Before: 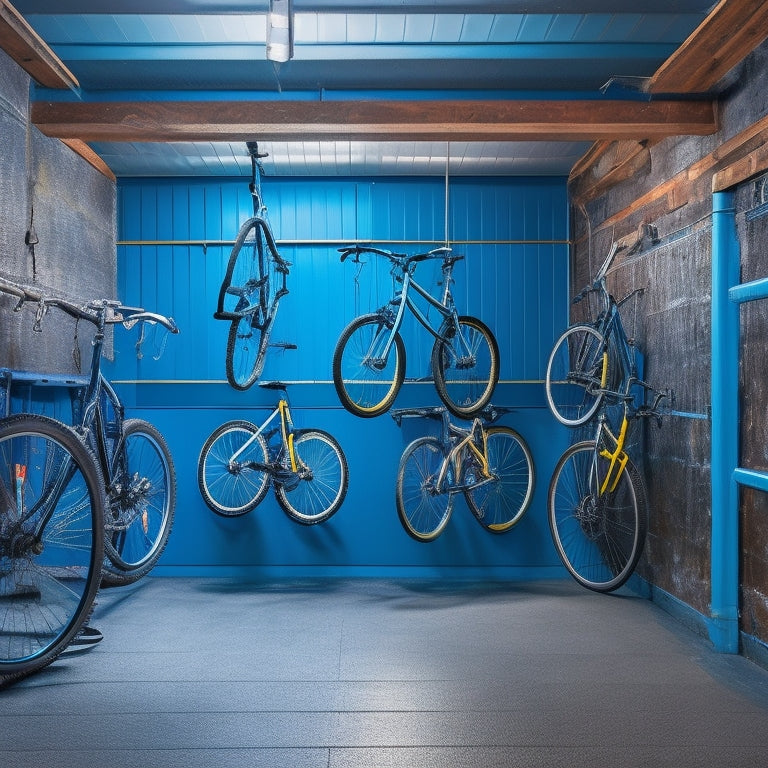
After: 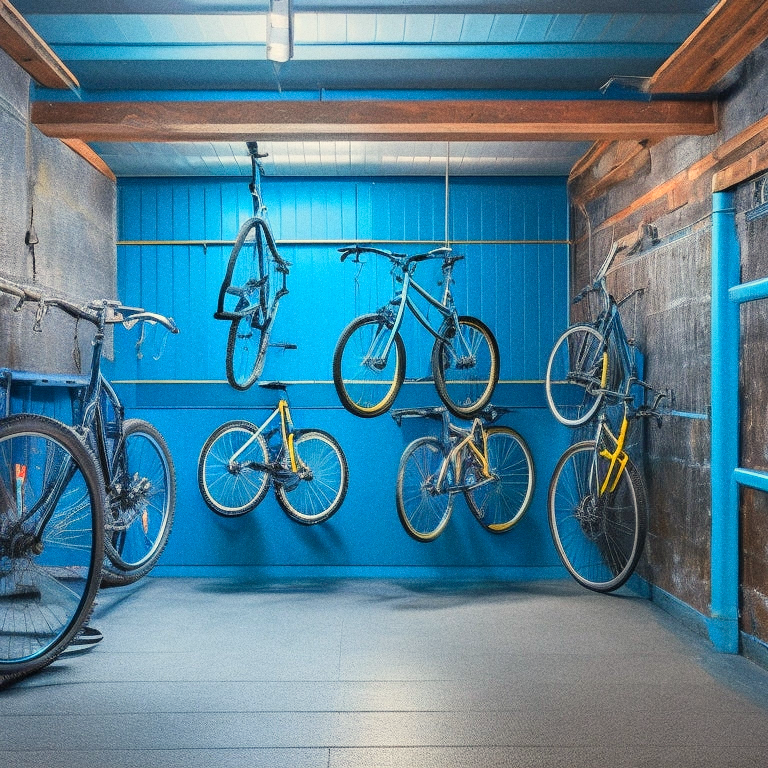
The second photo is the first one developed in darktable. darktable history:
white balance: red 1.029, blue 0.92
tone curve: curves: ch0 [(0, 0) (0.526, 0.642) (1, 1)], color space Lab, linked channels, preserve colors none
grain: on, module defaults
